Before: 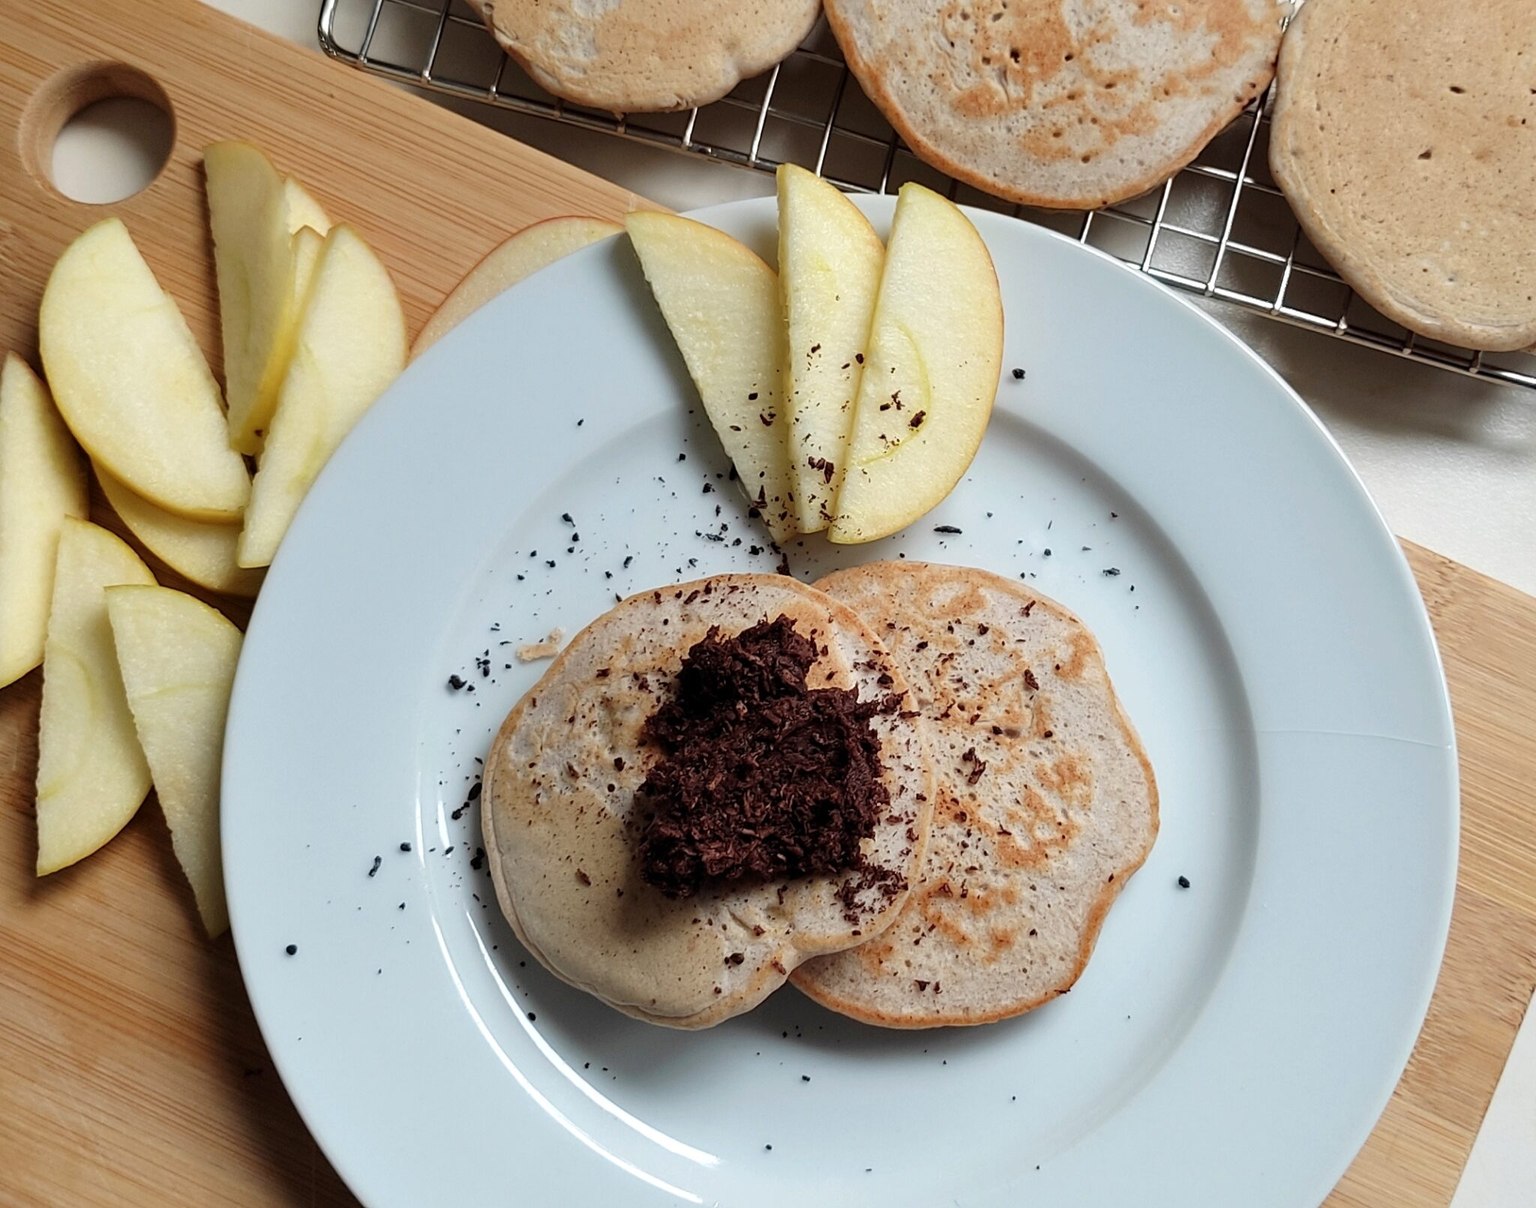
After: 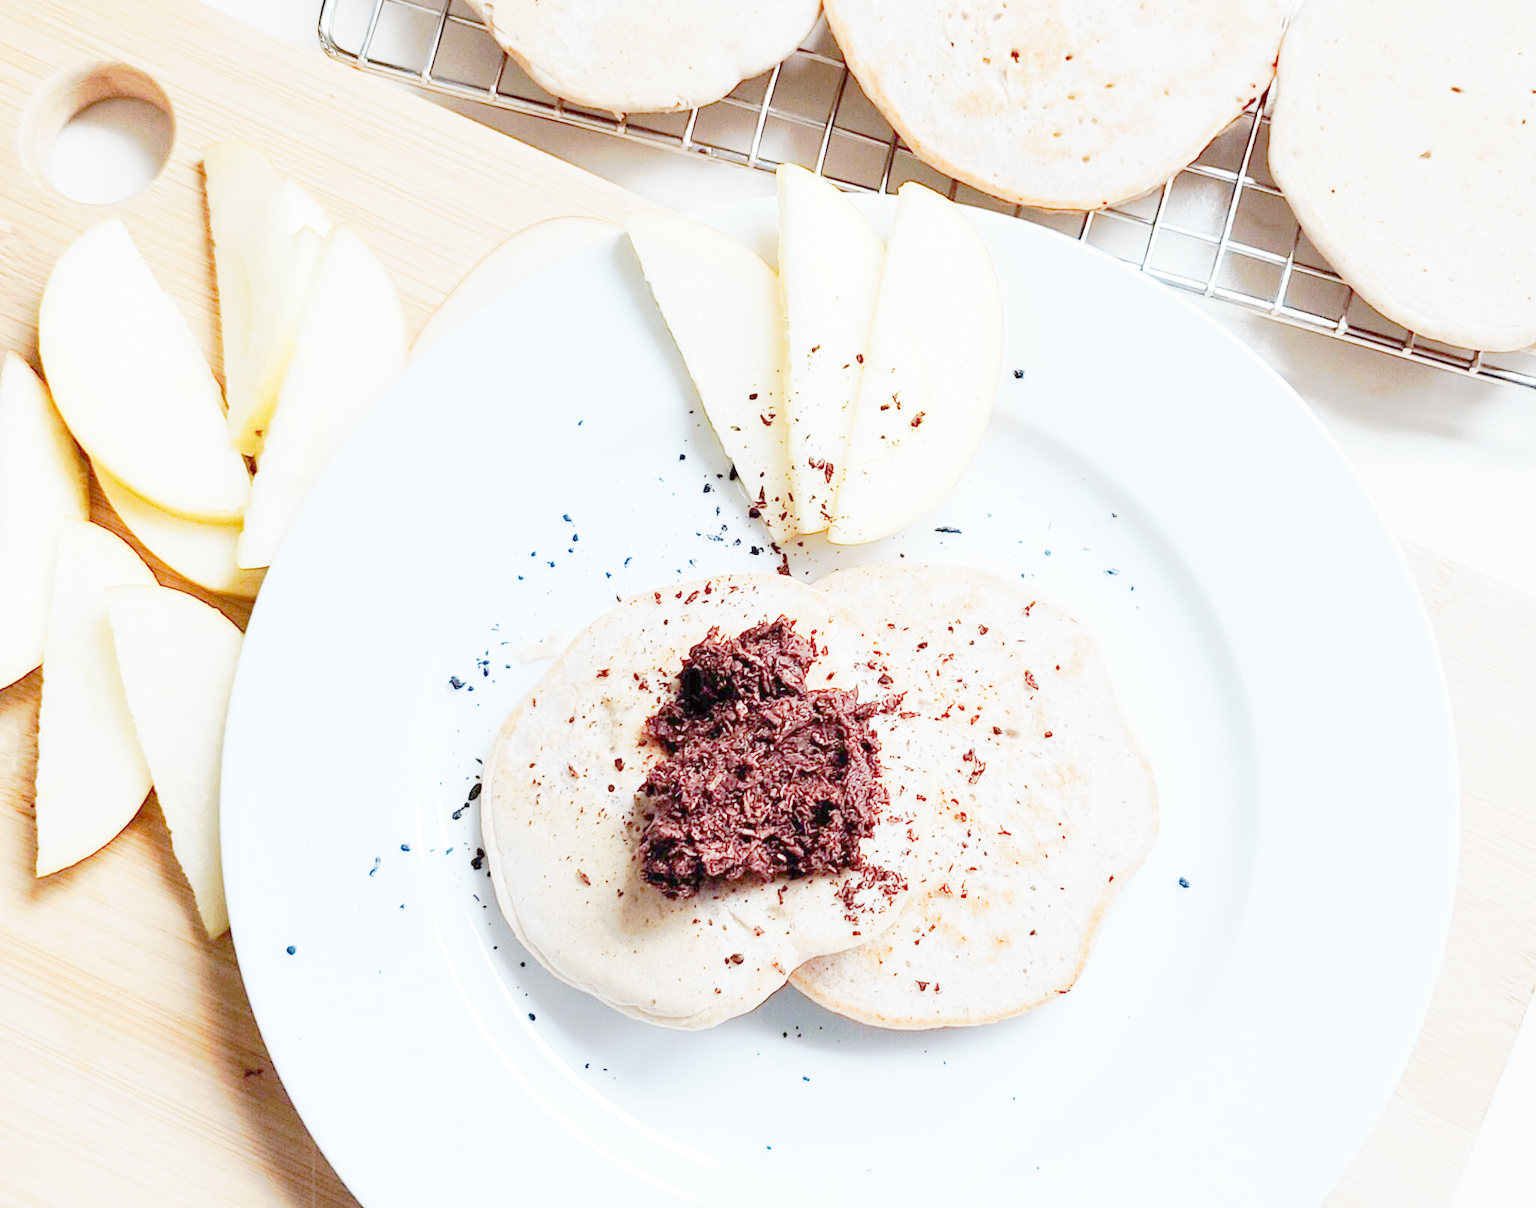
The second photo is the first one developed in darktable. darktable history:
tone curve: curves: ch0 [(0, 0) (0.003, 0.003) (0.011, 0.013) (0.025, 0.029) (0.044, 0.052) (0.069, 0.081) (0.1, 0.116) (0.136, 0.158) (0.177, 0.207) (0.224, 0.268) (0.277, 0.373) (0.335, 0.465) (0.399, 0.565) (0.468, 0.674) (0.543, 0.79) (0.623, 0.853) (0.709, 0.918) (0.801, 0.956) (0.898, 0.977) (1, 1)], preserve colors none
color look up table: target L [82.55, 81.13, 80.34, 79.62, 72.34, 76.1, 63.07, 57.67, 45.76, 38.24, 26.93, 199.85, 99.43, 97.83, 96.18, 91.5, 80.42, 84.15, 84.31, 80.87, 81.55, 79.79, 78.6, 75.43, 69.89, 69.97, 68.26, 64.27, 59.6, 54.55, 54.16, 52.08, 49.07, 45.3, 40.36, 21.61, 61.81, 58.15, 53.69, 48.58, 35.59, 39.17, 83.93, 80.62, 65.56, 61.37, 57, 58.85, 0], target a [-5.512, -1.037, -7.171, -8.649, -17.33, -32.35, -53.04, -36.65, -10.84, -1.265, -0.773, 0, 0.074, -0.298, -0.011, -0.971, -12.79, -1.633, -0.446, 3.243, -0.034, 4.453, -0.015, -1.266, 10.16, -1.116, 11.94, 25.1, 37.86, 45.21, -0.542, 50.28, 48.88, 48.49, 14.23, -0.197, 8.27, 47.11, 25.87, 2.908, 21.65, 10.03, -8.891, -14.47, -31.95, -28.41, -9.16, -17.78, 0], target b [-5.844, -4.992, -4.267, -9.441, 44.91, -16.78, 18.48, 23.93, 20.22, -2.411, -1.347, 0, -0.905, 1.116, 0.082, 0.191, 65.5, -1.76, -0.669, -0.681, 0.014, -0.984, 0.076, -1.348, 59.2, -2.059, 10.12, 53.11, 48.15, 12.22, -2.777, -2.002, 22.47, 25.82, 12.07, -0.751, -20.1, -13.62, -27.8, -51.13, -20.41, -53.87, -10.85, -11.08, -51.71, -52.95, -25.5, -59.8, 0], num patches 48
